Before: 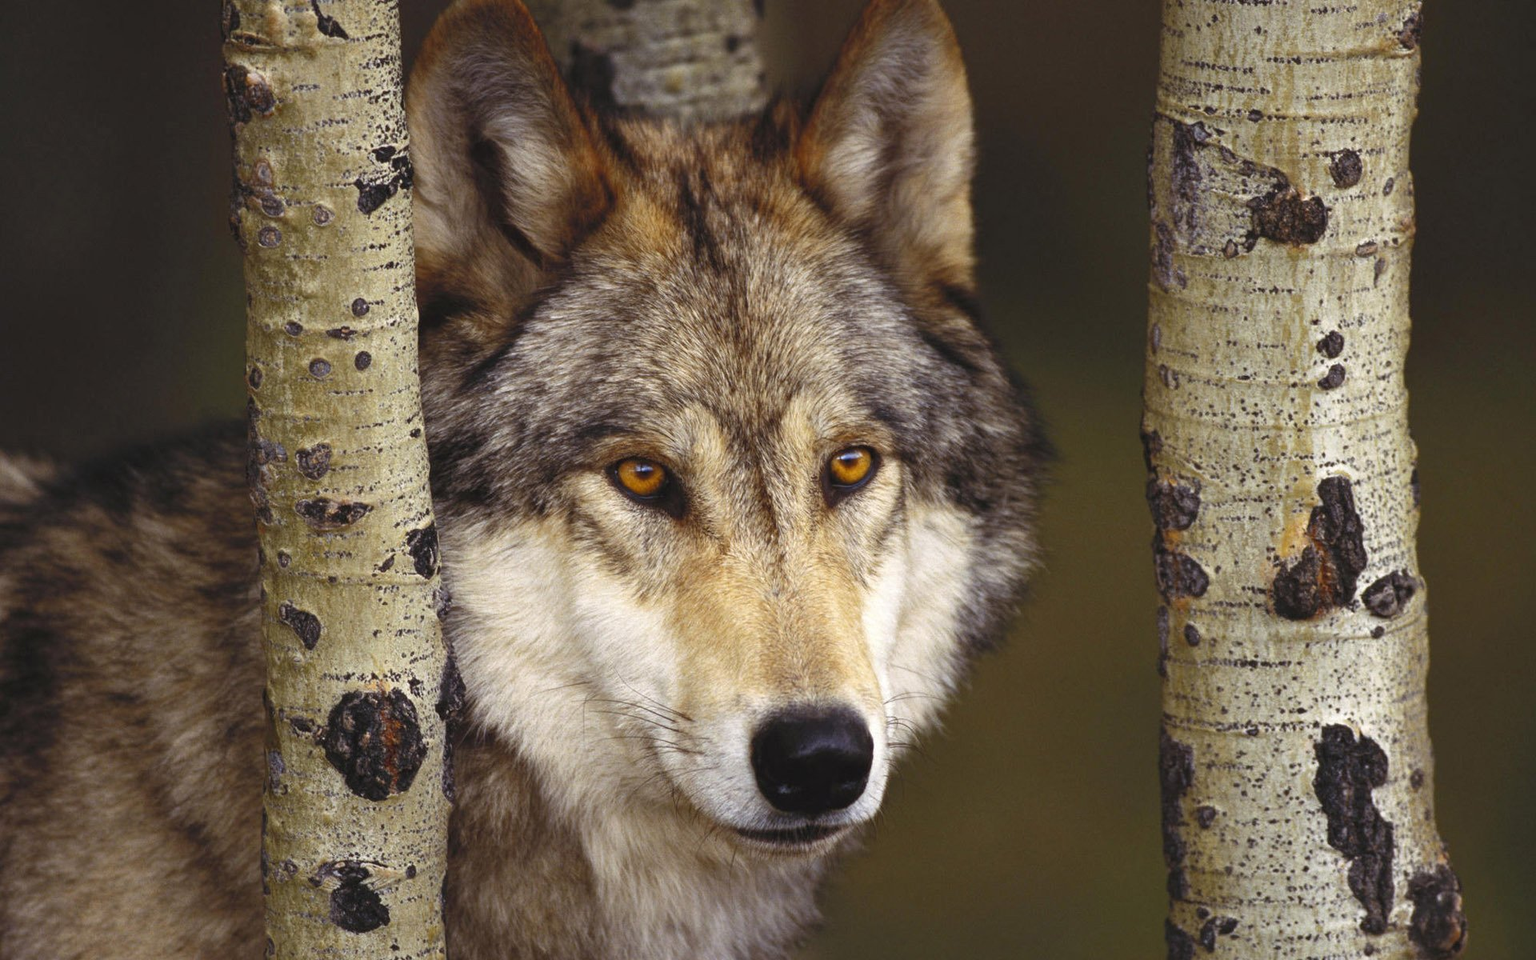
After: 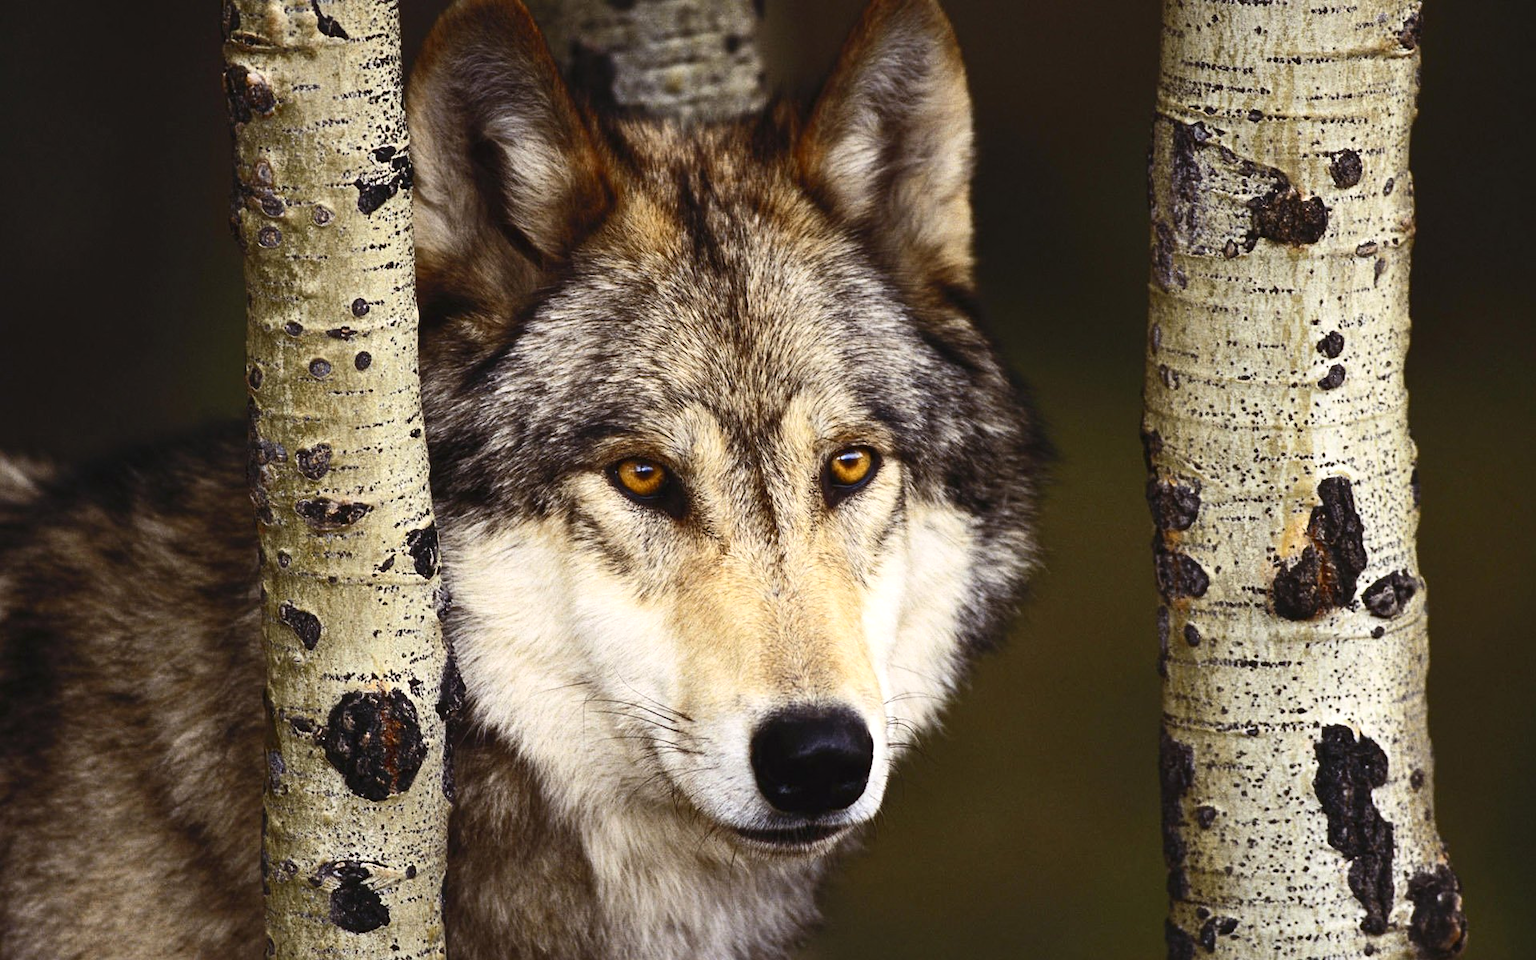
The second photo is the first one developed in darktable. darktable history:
sharpen: amount 0.215
contrast brightness saturation: contrast 0.271
exposure: exposure 0.172 EV, compensate exposure bias true, compensate highlight preservation false
